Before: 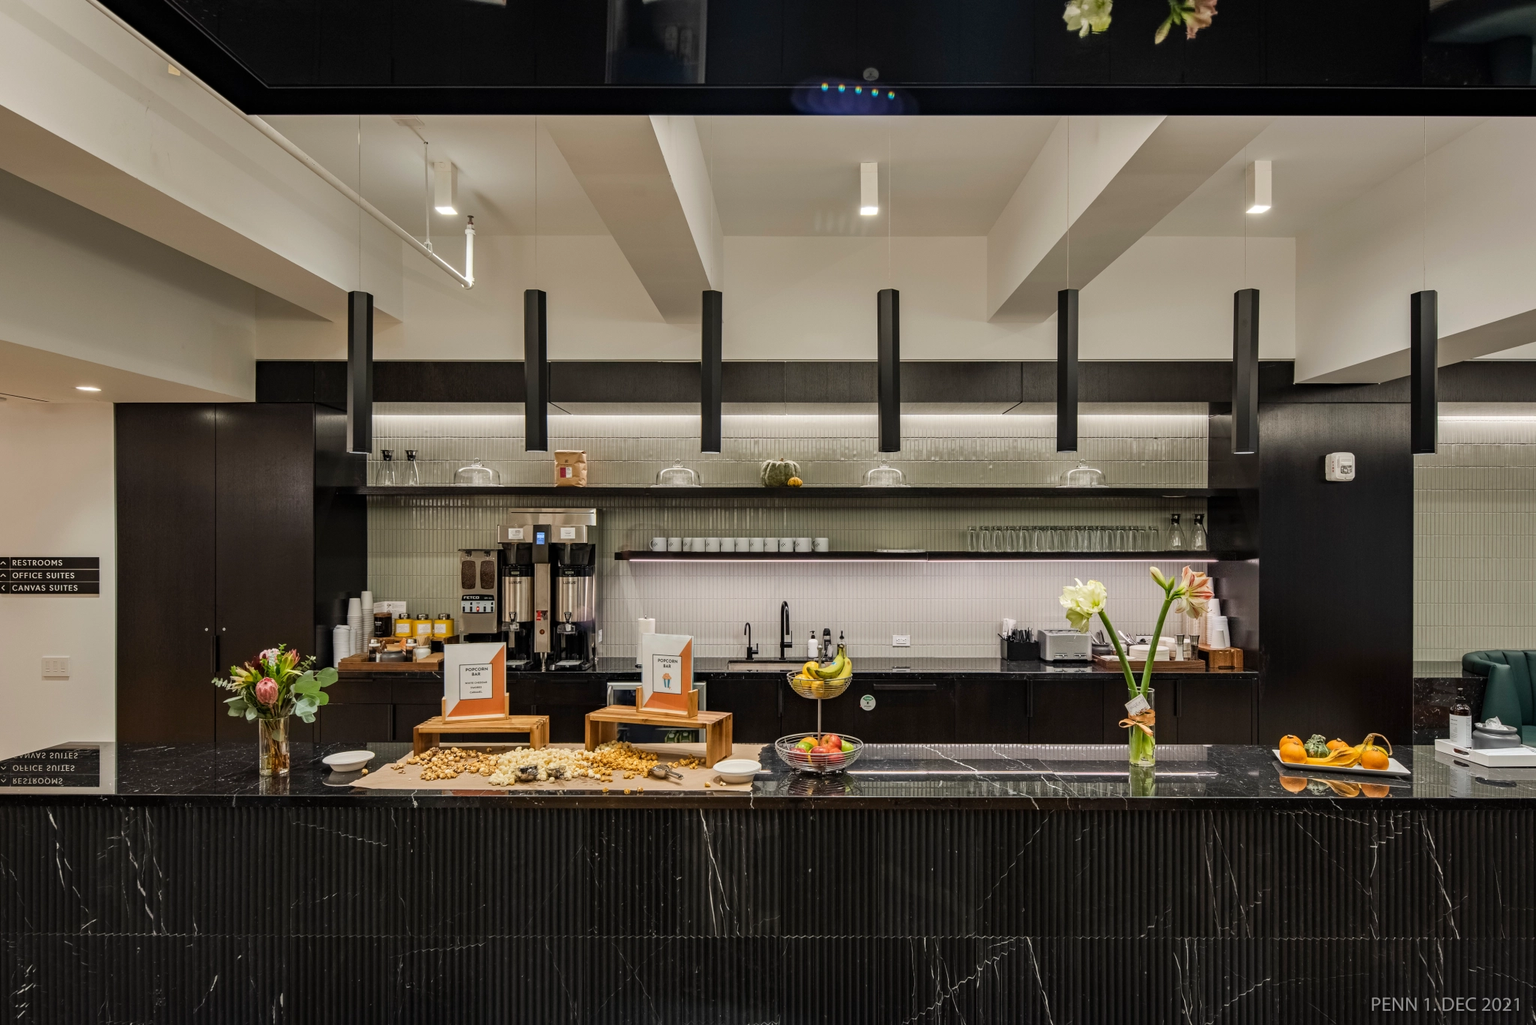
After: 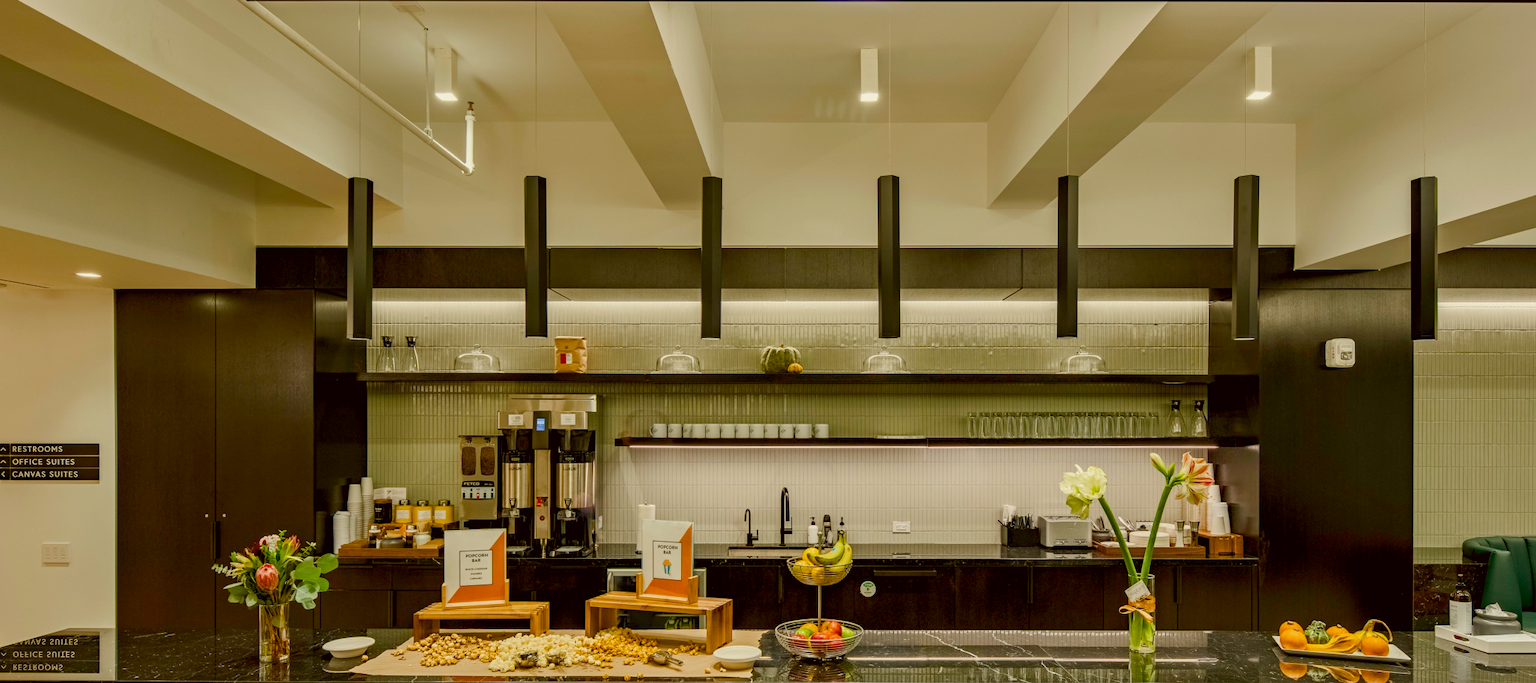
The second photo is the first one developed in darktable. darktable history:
rgb levels: preserve colors max RGB
color correction: highlights a* -1.43, highlights b* 10.12, shadows a* 0.395, shadows b* 19.35
color balance rgb: global offset › luminance -0.5%, perceptual saturation grading › highlights -17.77%, perceptual saturation grading › mid-tones 33.1%, perceptual saturation grading › shadows 50.52%, perceptual brilliance grading › highlights 10.8%, perceptual brilliance grading › shadows -10.8%, global vibrance 24.22%, contrast -25%
crop: top 11.166%, bottom 22.168%
